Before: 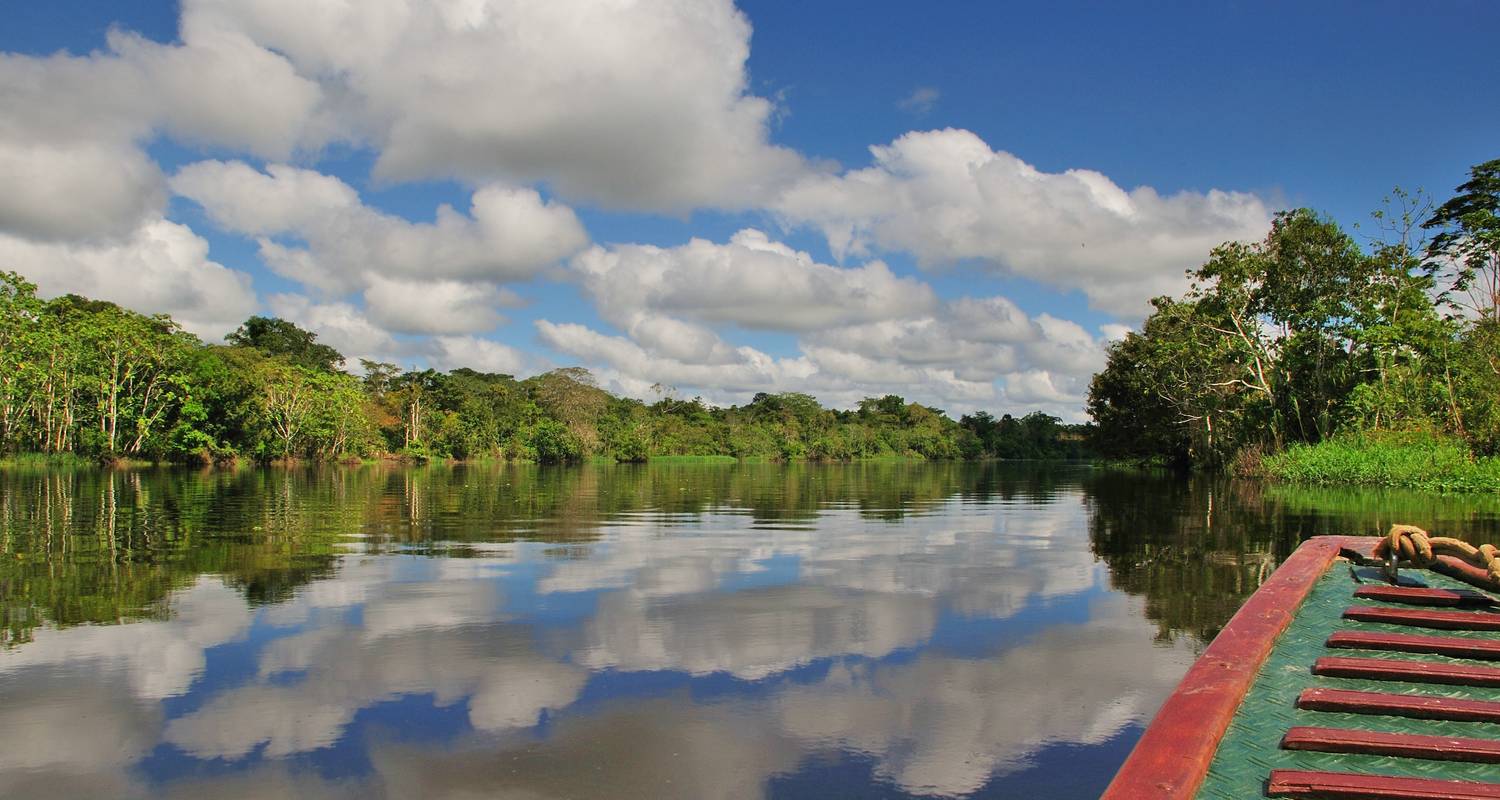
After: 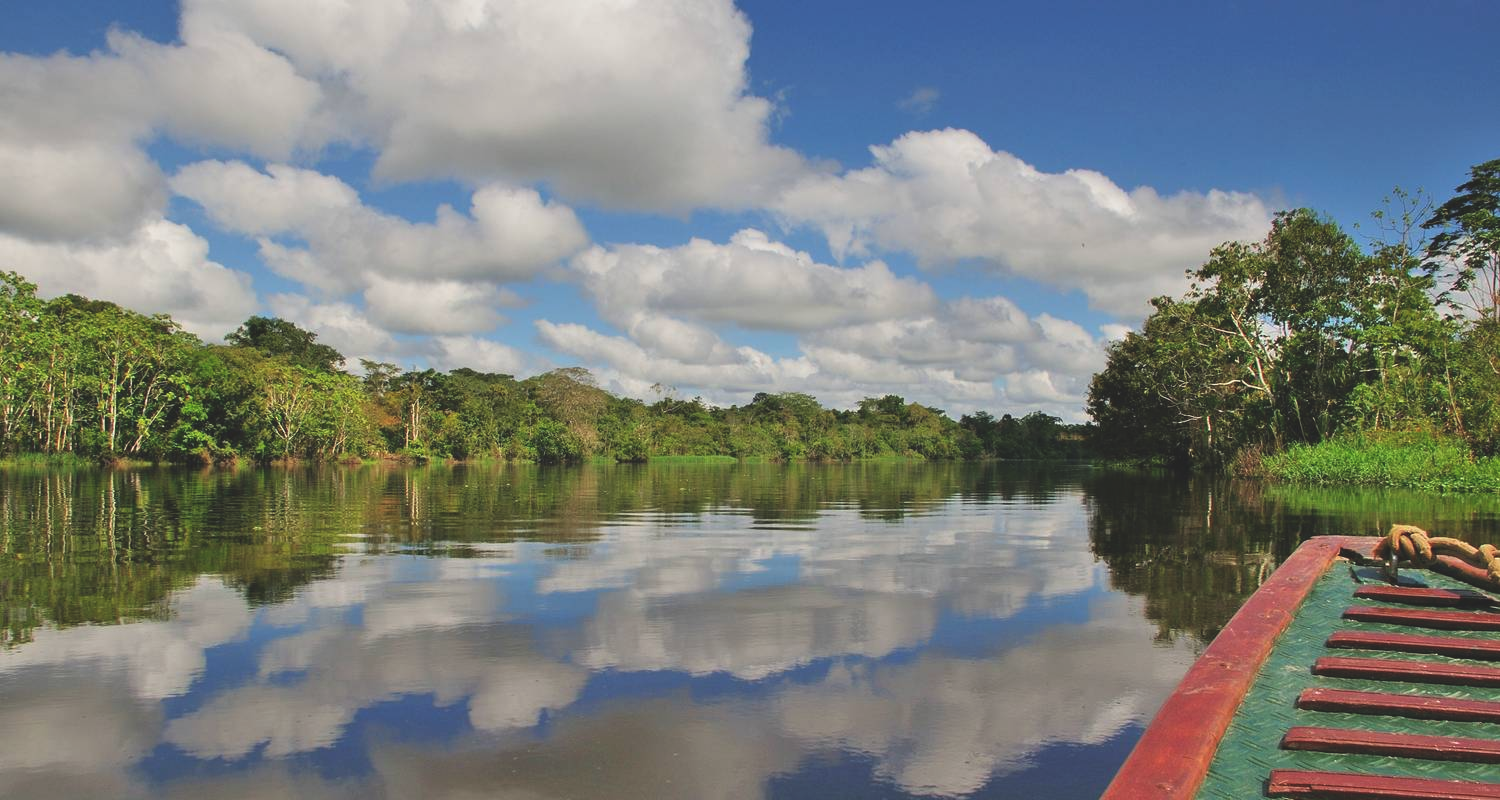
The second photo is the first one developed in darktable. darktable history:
exposure: black level correction -0.015, compensate highlight preservation false
